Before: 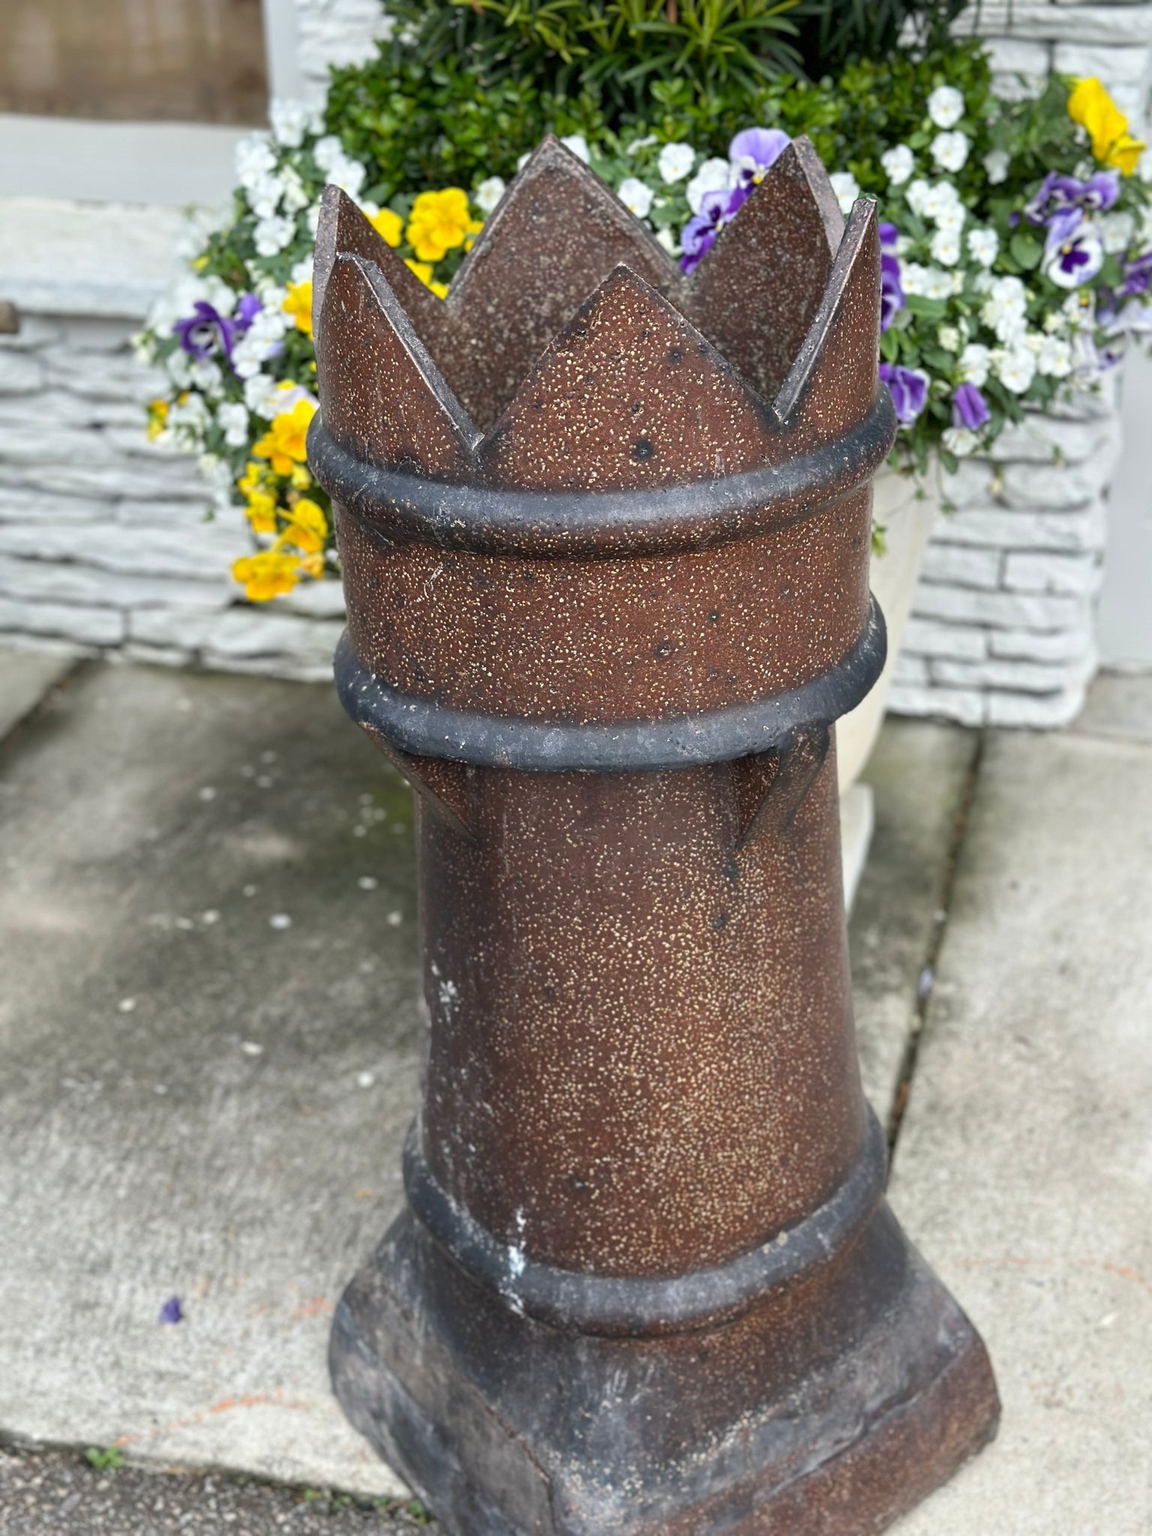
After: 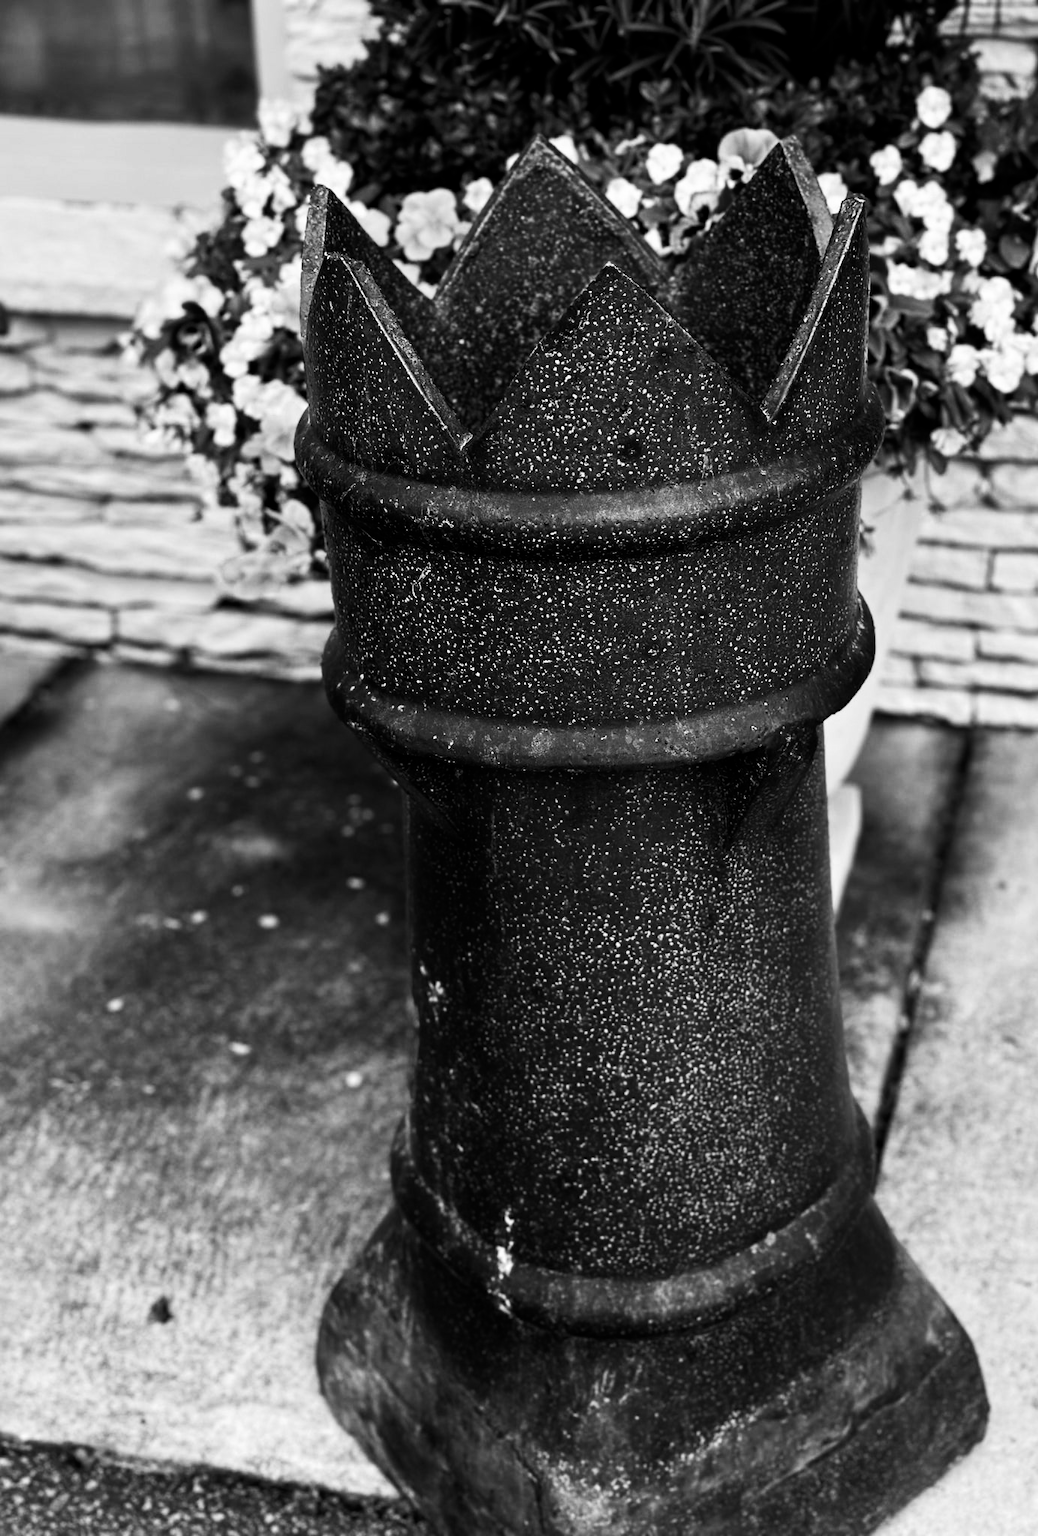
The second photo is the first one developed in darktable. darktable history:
base curve: curves: ch0 [(0, 0) (0.028, 0.03) (0.121, 0.232) (0.46, 0.748) (0.859, 0.968) (1, 1)], preserve colors none
contrast brightness saturation: contrast 0.02, brightness -1, saturation -1
crop and rotate: left 1.088%, right 8.807%
